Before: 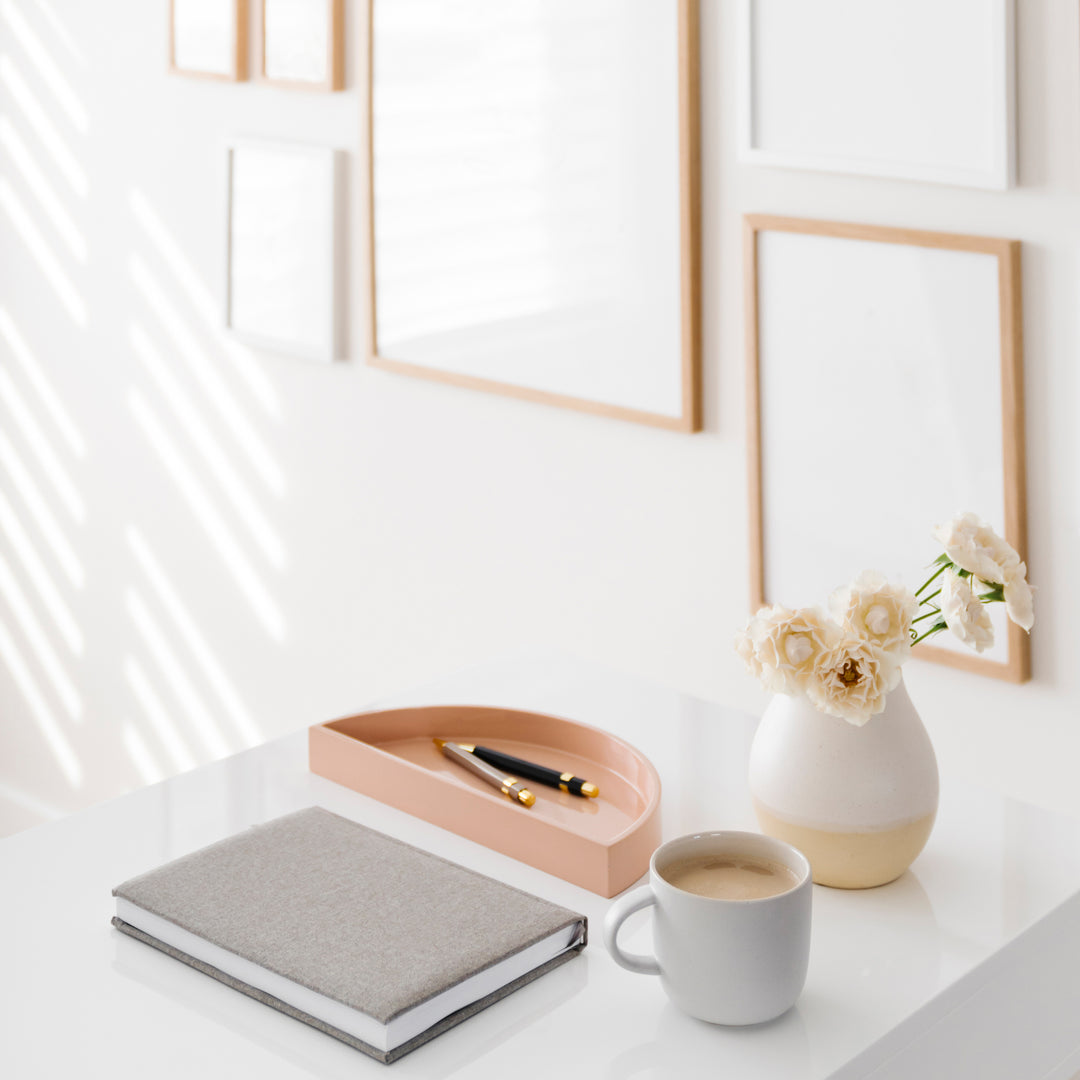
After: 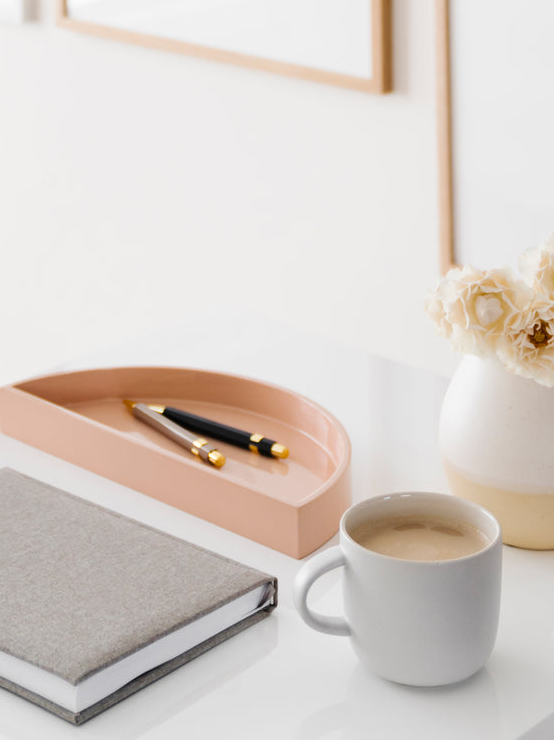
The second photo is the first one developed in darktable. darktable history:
crop and rotate: left 28.787%, top 31.4%, right 19.858%
